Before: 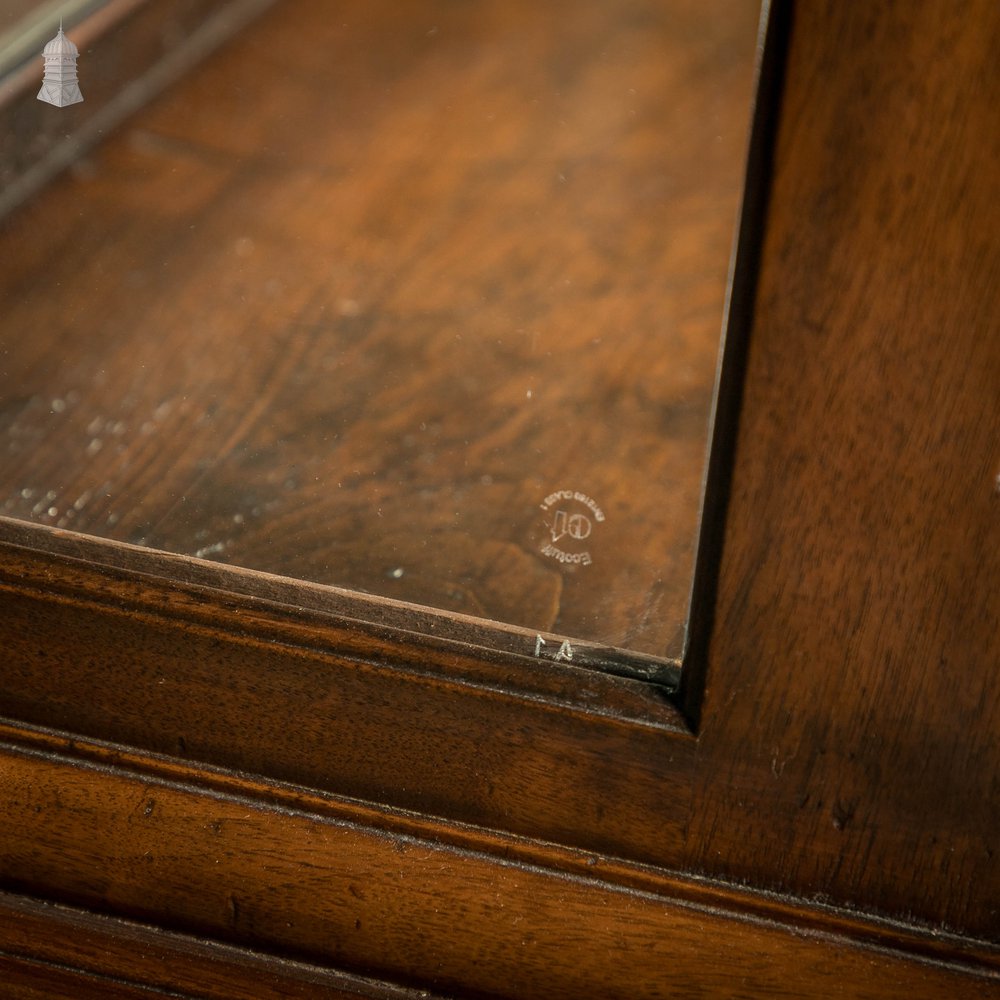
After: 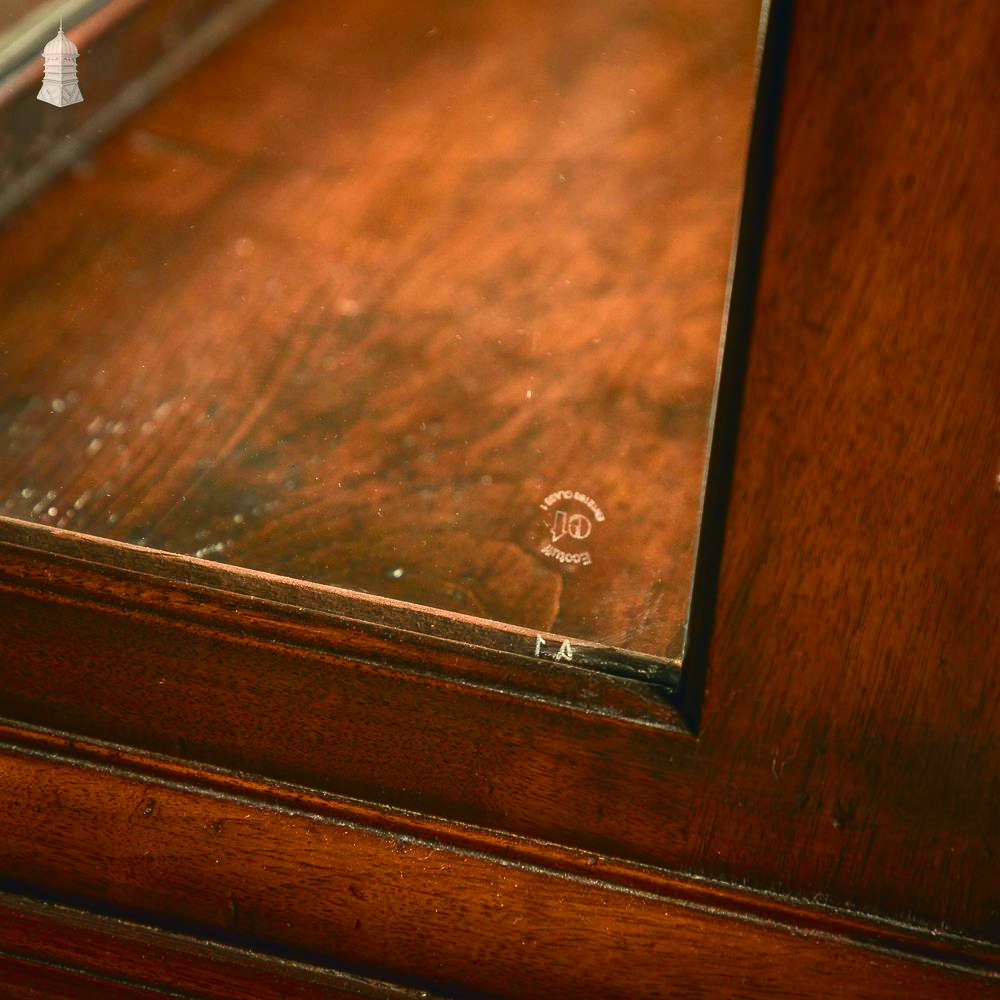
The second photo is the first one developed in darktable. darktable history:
tone curve: curves: ch0 [(0, 0.013) (0.104, 0.103) (0.258, 0.267) (0.448, 0.487) (0.709, 0.794) (0.886, 0.922) (0.994, 0.971)]; ch1 [(0, 0) (0.335, 0.298) (0.446, 0.413) (0.488, 0.484) (0.515, 0.508) (0.566, 0.593) (0.635, 0.661) (1, 1)]; ch2 [(0, 0) (0.314, 0.301) (0.437, 0.403) (0.502, 0.494) (0.528, 0.54) (0.557, 0.559) (0.612, 0.62) (0.715, 0.691) (1, 1)], color space Lab, independent channels, preserve colors none
color balance rgb: shadows lift › chroma 1%, shadows lift › hue 217.2°, power › hue 310.8°, highlights gain › chroma 1%, highlights gain › hue 54°, global offset › luminance 0.5%, global offset › hue 171.6°, perceptual saturation grading › global saturation 14.09%, perceptual saturation grading › highlights -25%, perceptual saturation grading › shadows 30%, perceptual brilliance grading › highlights 13.42%, perceptual brilliance grading › mid-tones 8.05%, perceptual brilliance grading › shadows -17.45%, global vibrance 25%
color contrast: green-magenta contrast 1.1, blue-yellow contrast 1.1, unbound 0
